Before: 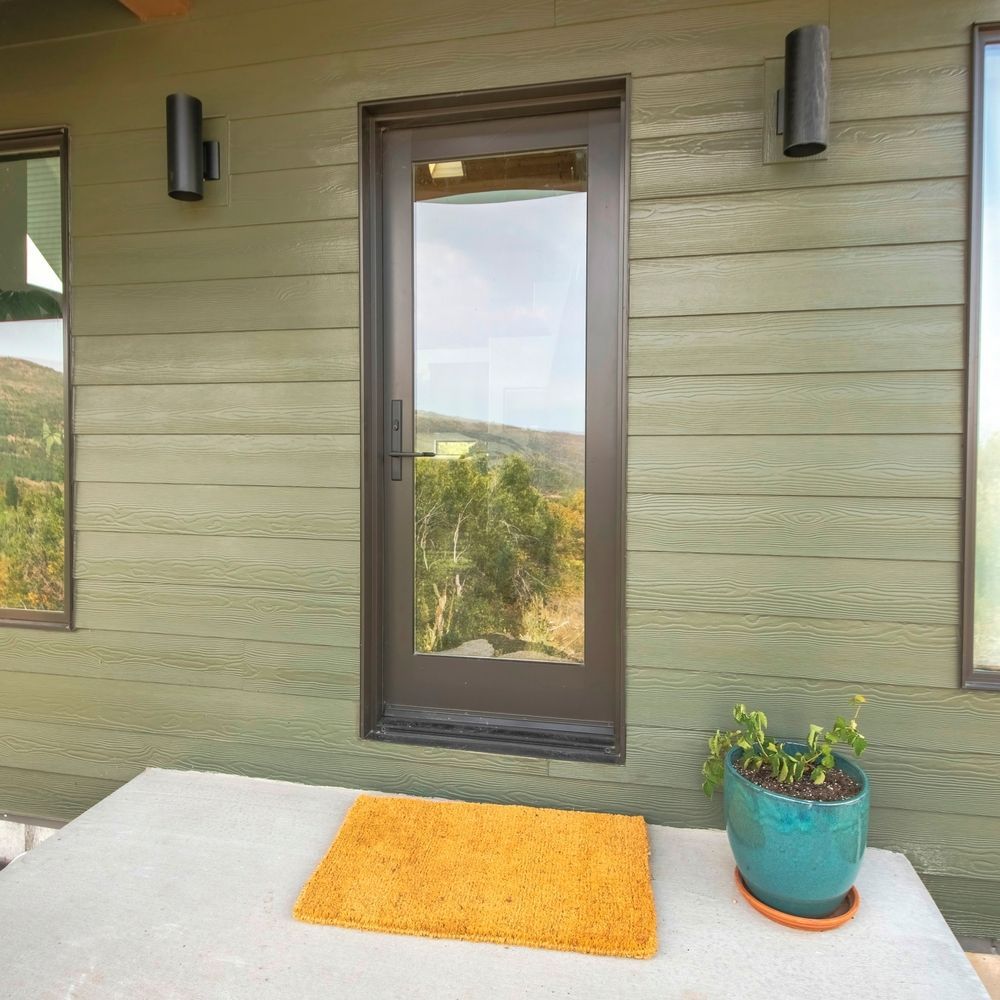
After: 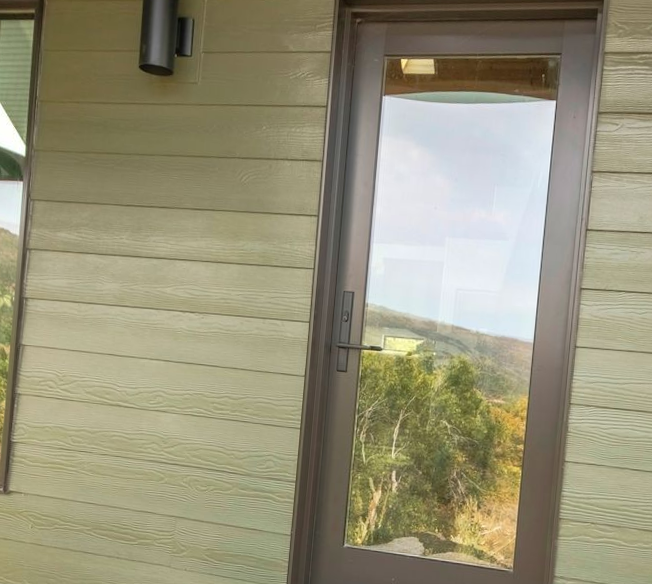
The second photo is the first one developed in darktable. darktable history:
crop and rotate: angle -4.96°, left 2.144%, top 6.698%, right 27.188%, bottom 30.026%
